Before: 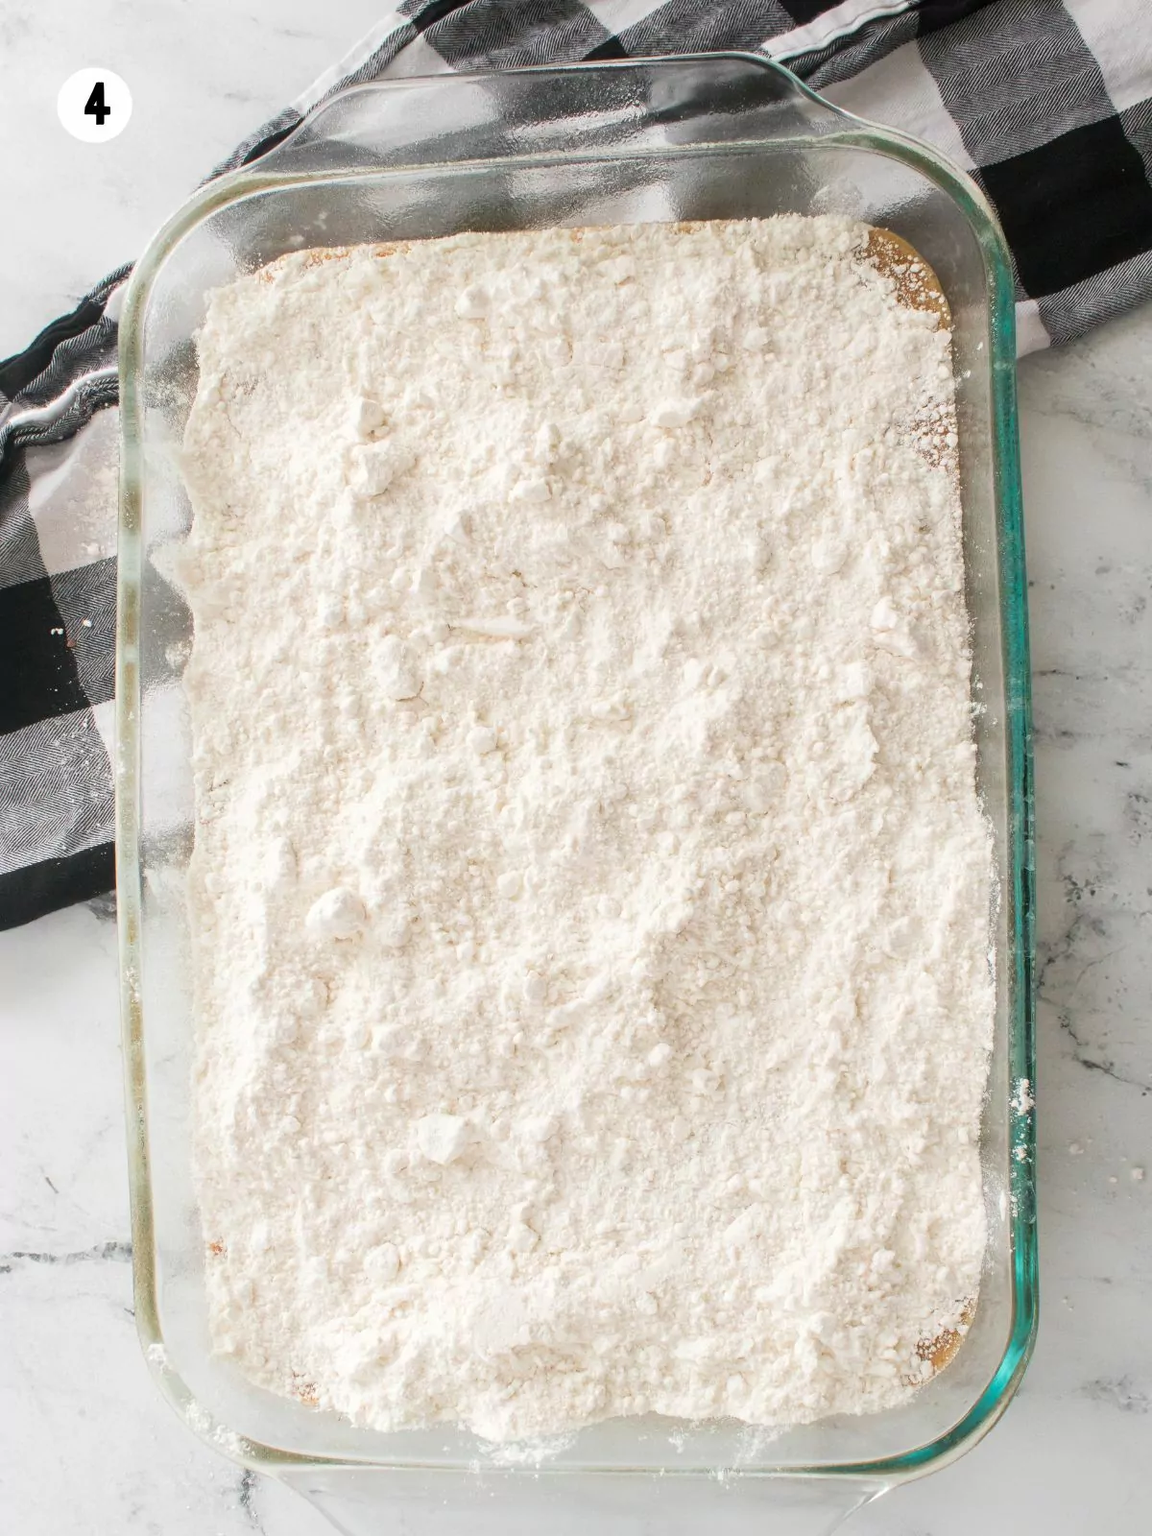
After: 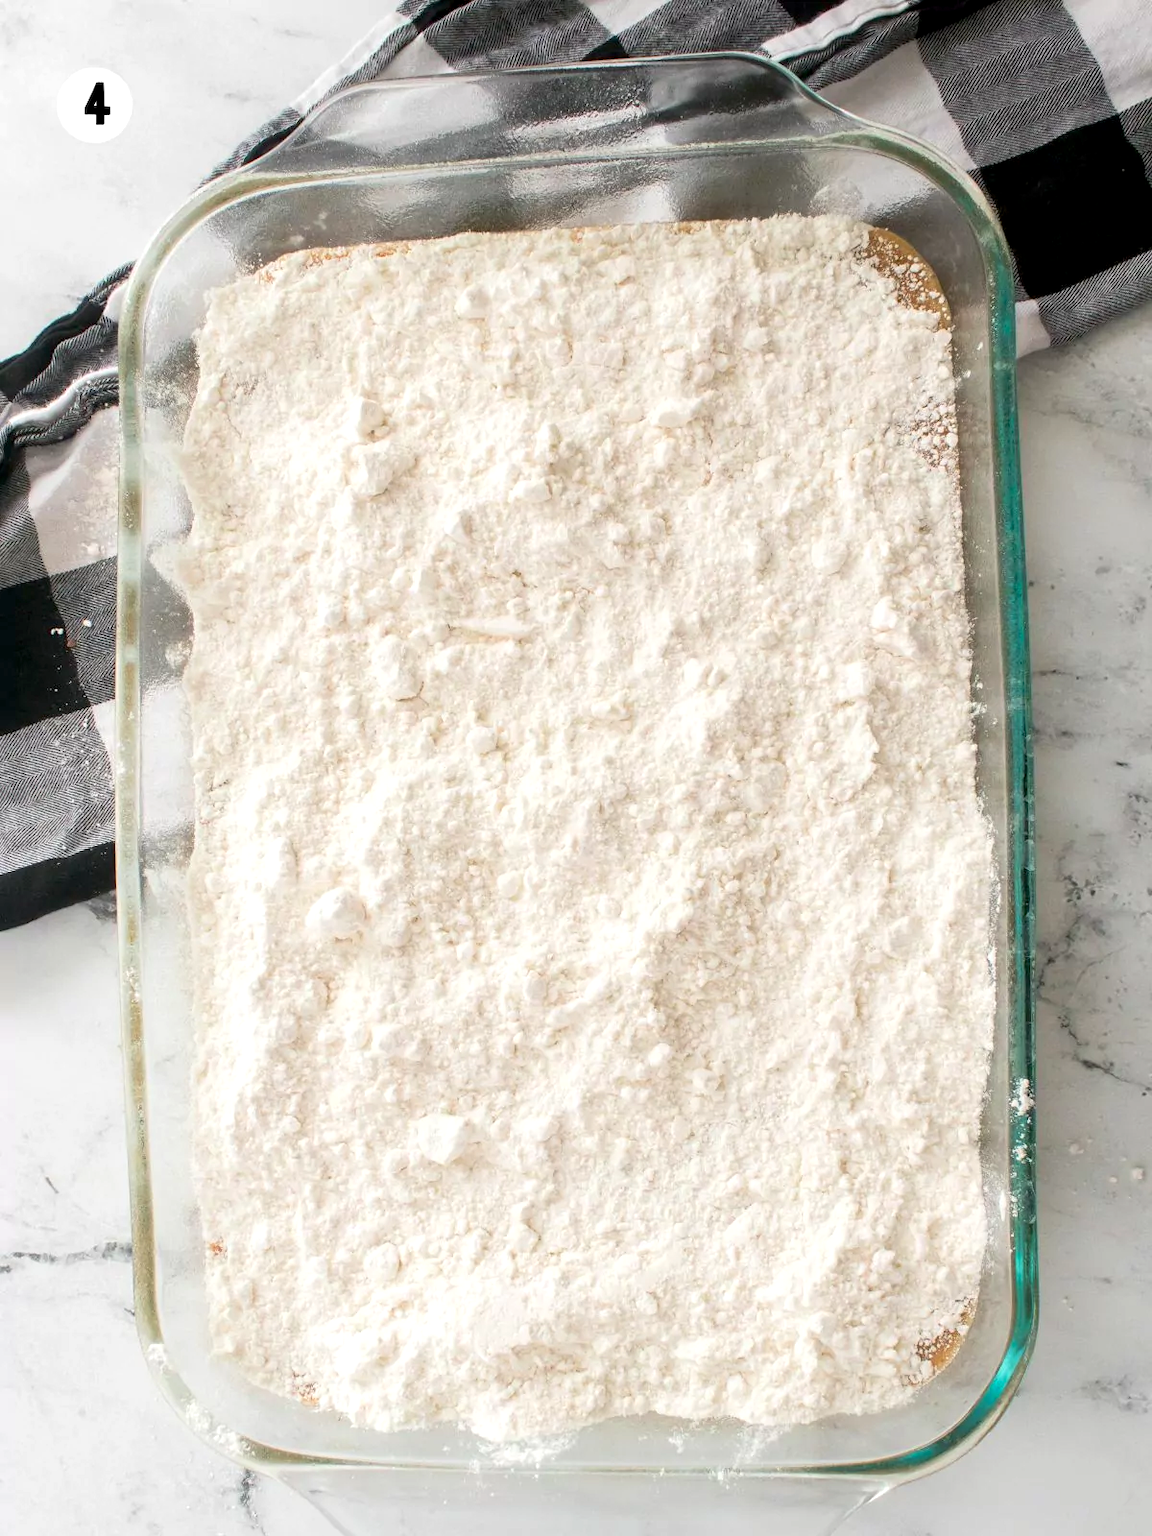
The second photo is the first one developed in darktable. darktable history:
exposure: black level correction 0.007, exposure 0.159 EV, compensate highlight preservation false
base curve: curves: ch0 [(0, 0) (0.303, 0.277) (1, 1)], preserve colors none
